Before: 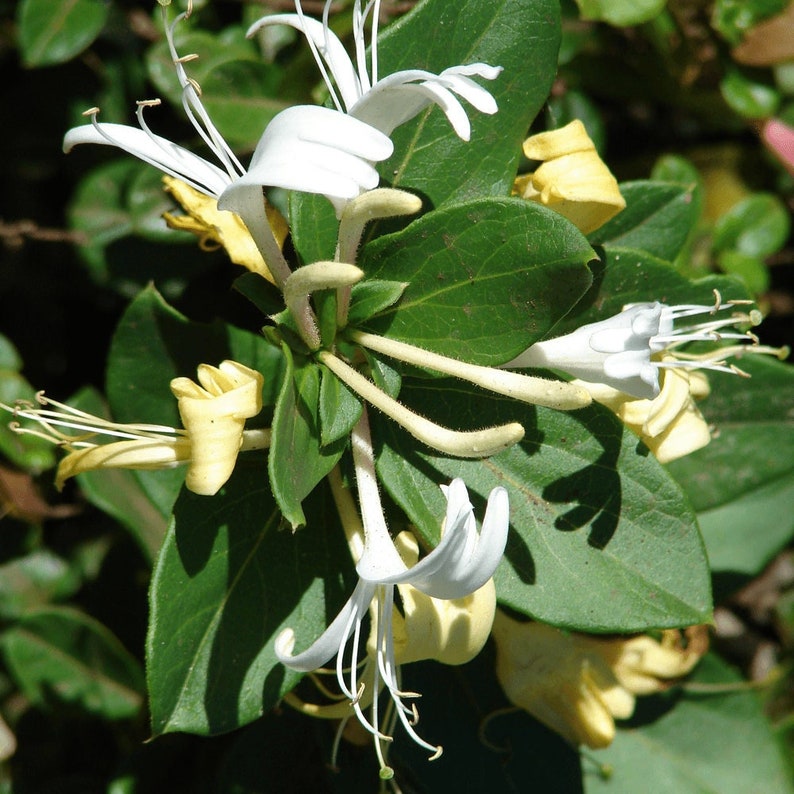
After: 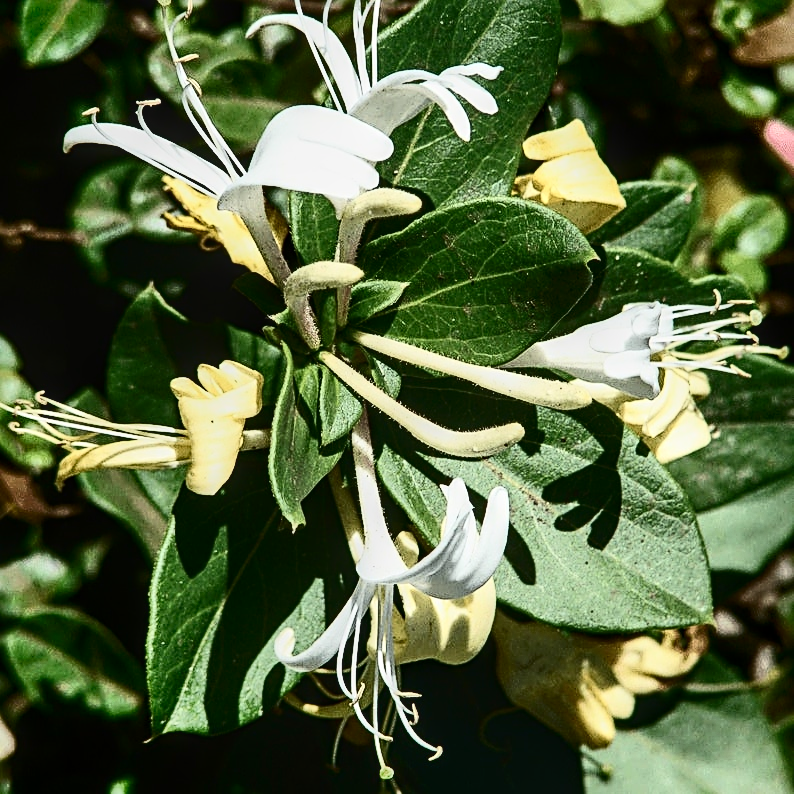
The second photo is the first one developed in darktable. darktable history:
sharpen: radius 2.547, amount 0.648
shadows and highlights: soften with gaussian
local contrast: on, module defaults
contrast brightness saturation: contrast 0.507, saturation -0.101
